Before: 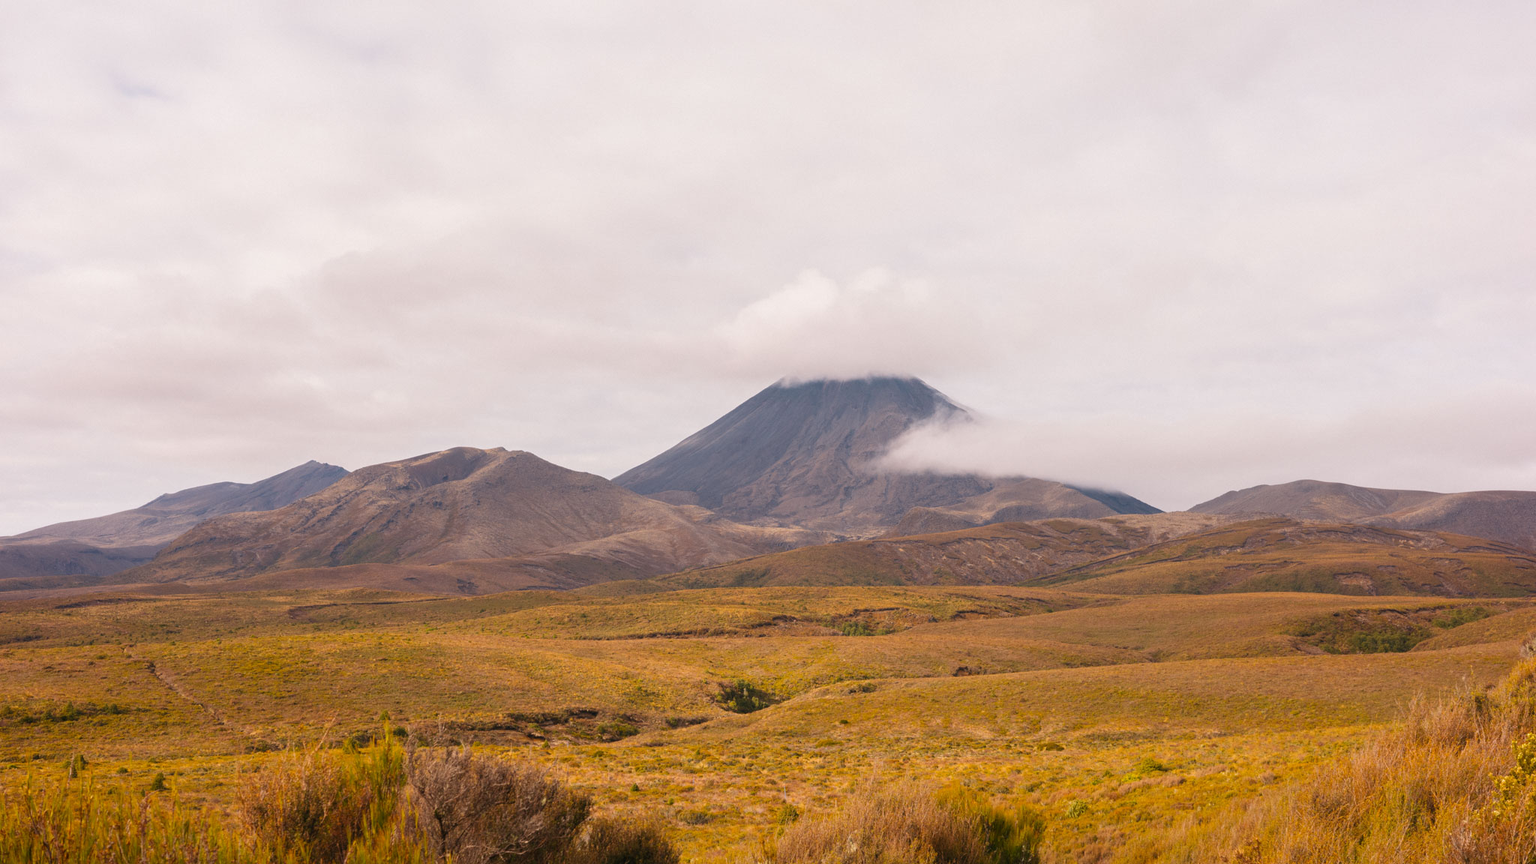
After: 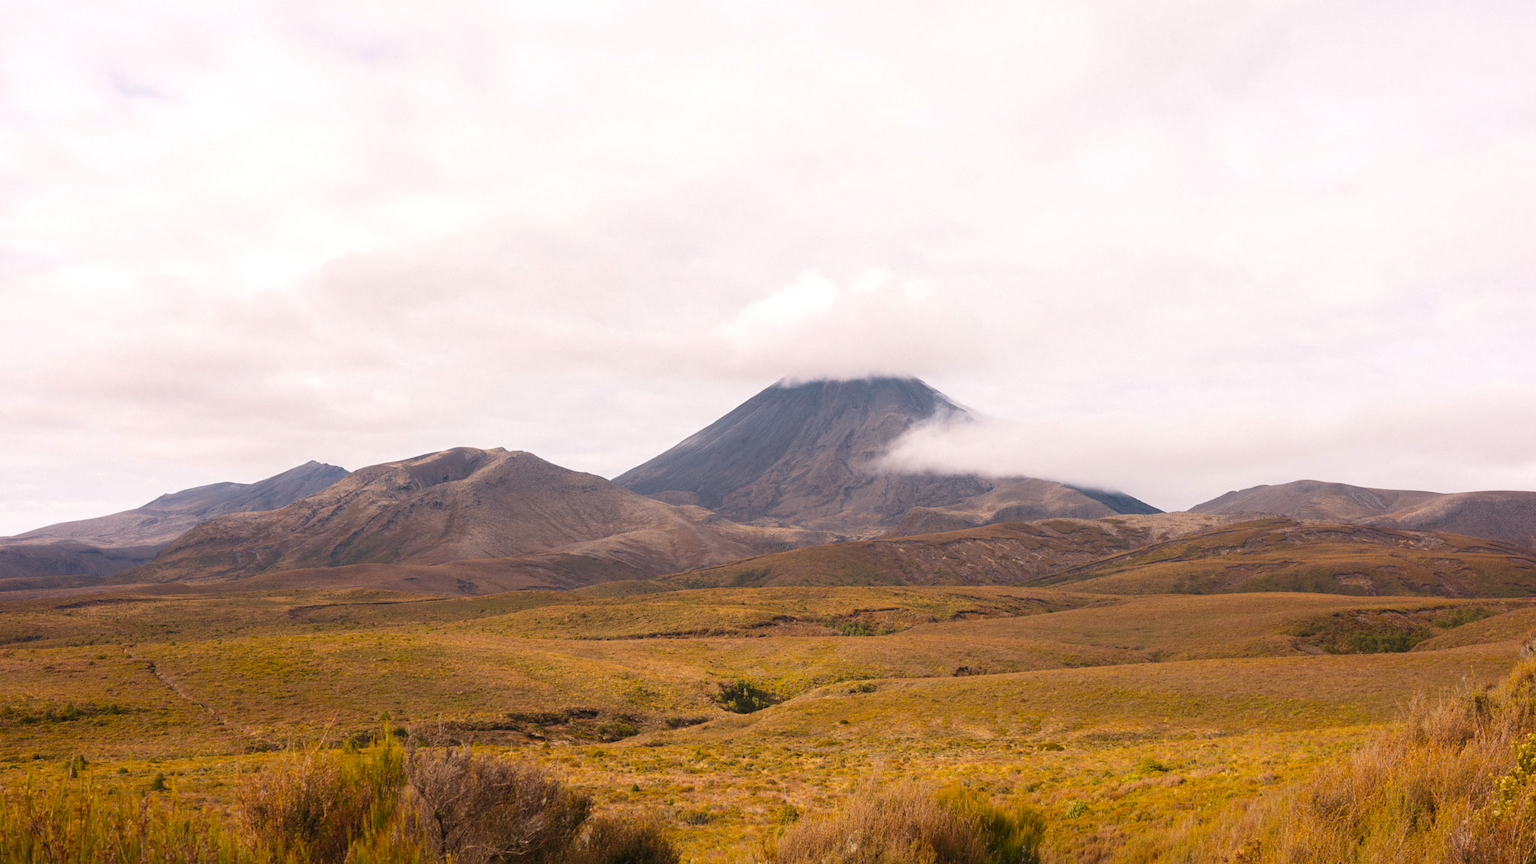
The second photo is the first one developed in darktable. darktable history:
tone equalizer: -8 EV -0.001 EV, -7 EV 0.002 EV, -6 EV -0.004 EV, -5 EV -0.002 EV, -4 EV -0.061 EV, -3 EV -0.214 EV, -2 EV -0.286 EV, -1 EV 0.08 EV, +0 EV 0.323 EV
